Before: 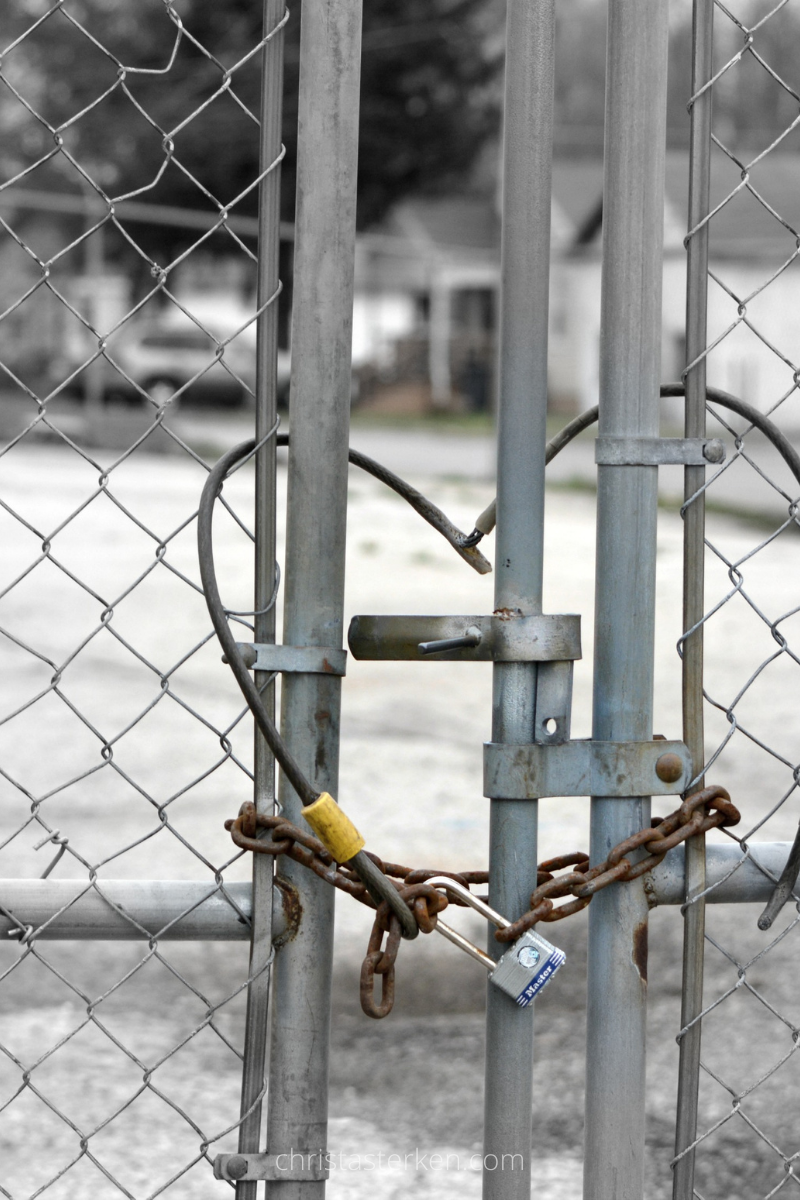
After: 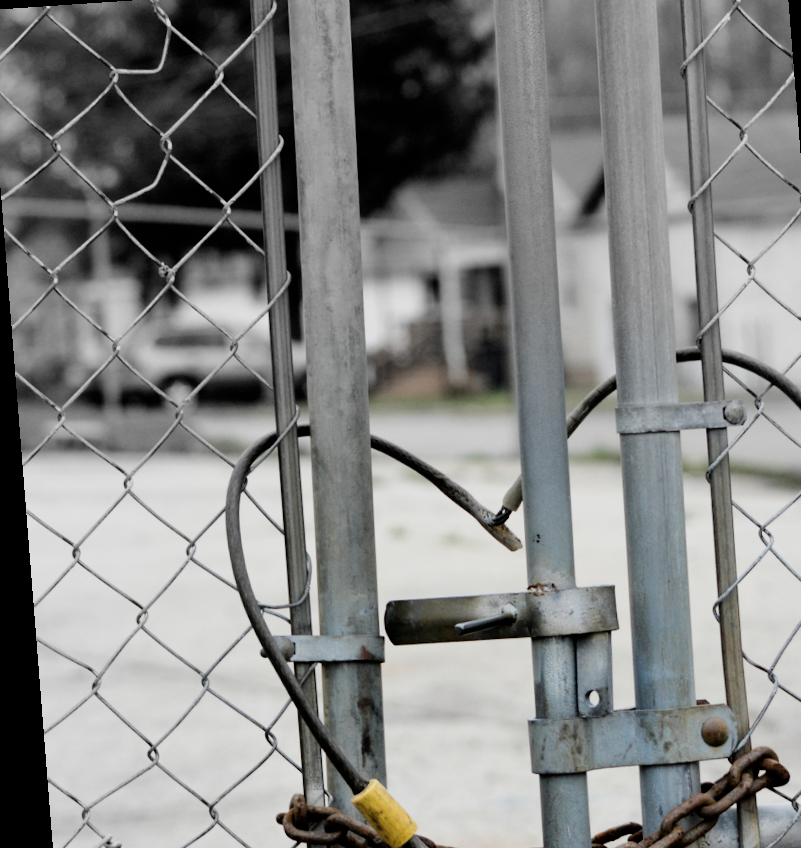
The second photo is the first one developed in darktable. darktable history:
rotate and perspective: rotation -4.2°, shear 0.006, automatic cropping off
crop: left 1.509%, top 3.452%, right 7.696%, bottom 28.452%
filmic rgb: black relative exposure -5 EV, hardness 2.88, contrast 1.2, highlights saturation mix -30%
